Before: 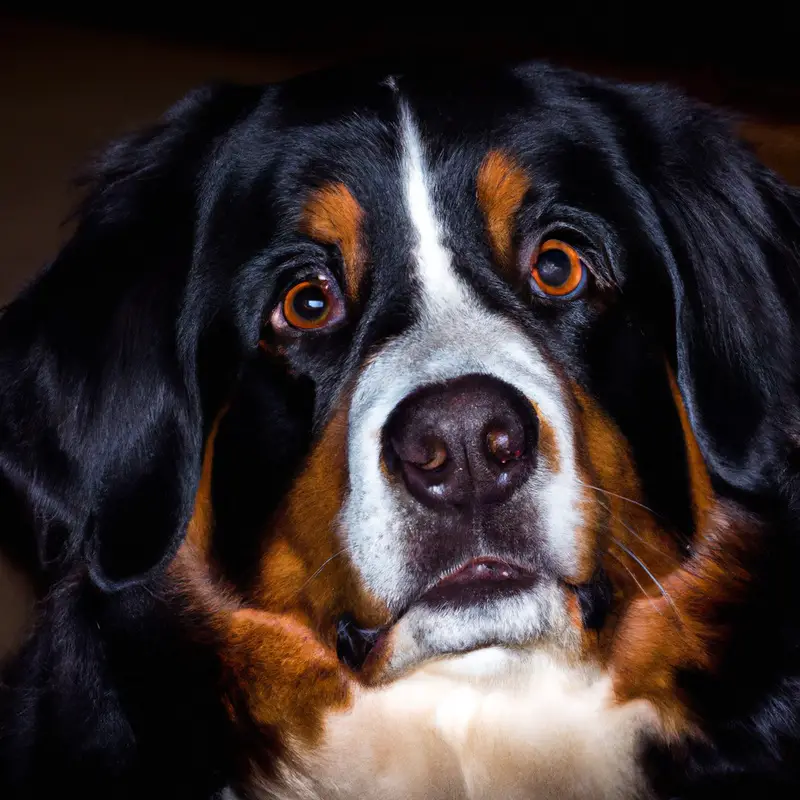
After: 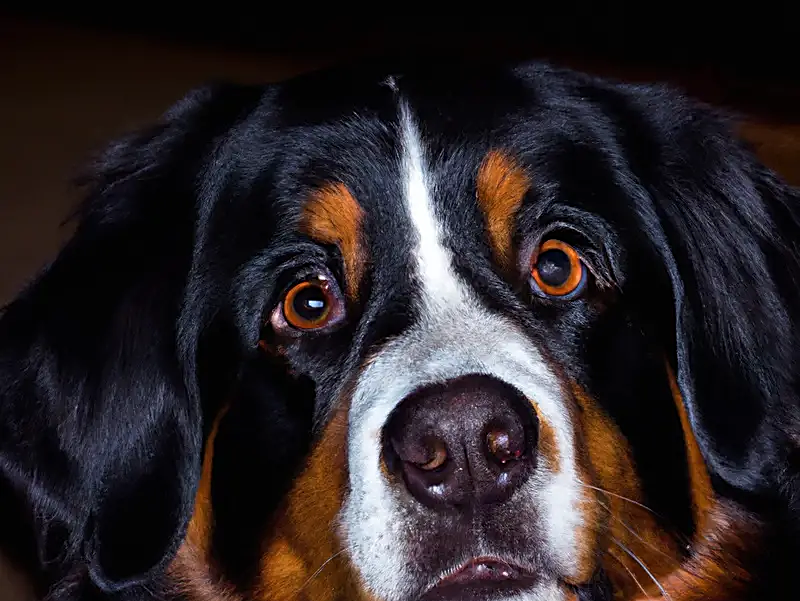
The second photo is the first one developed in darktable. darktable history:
crop: bottom 24.78%
sharpen: on, module defaults
